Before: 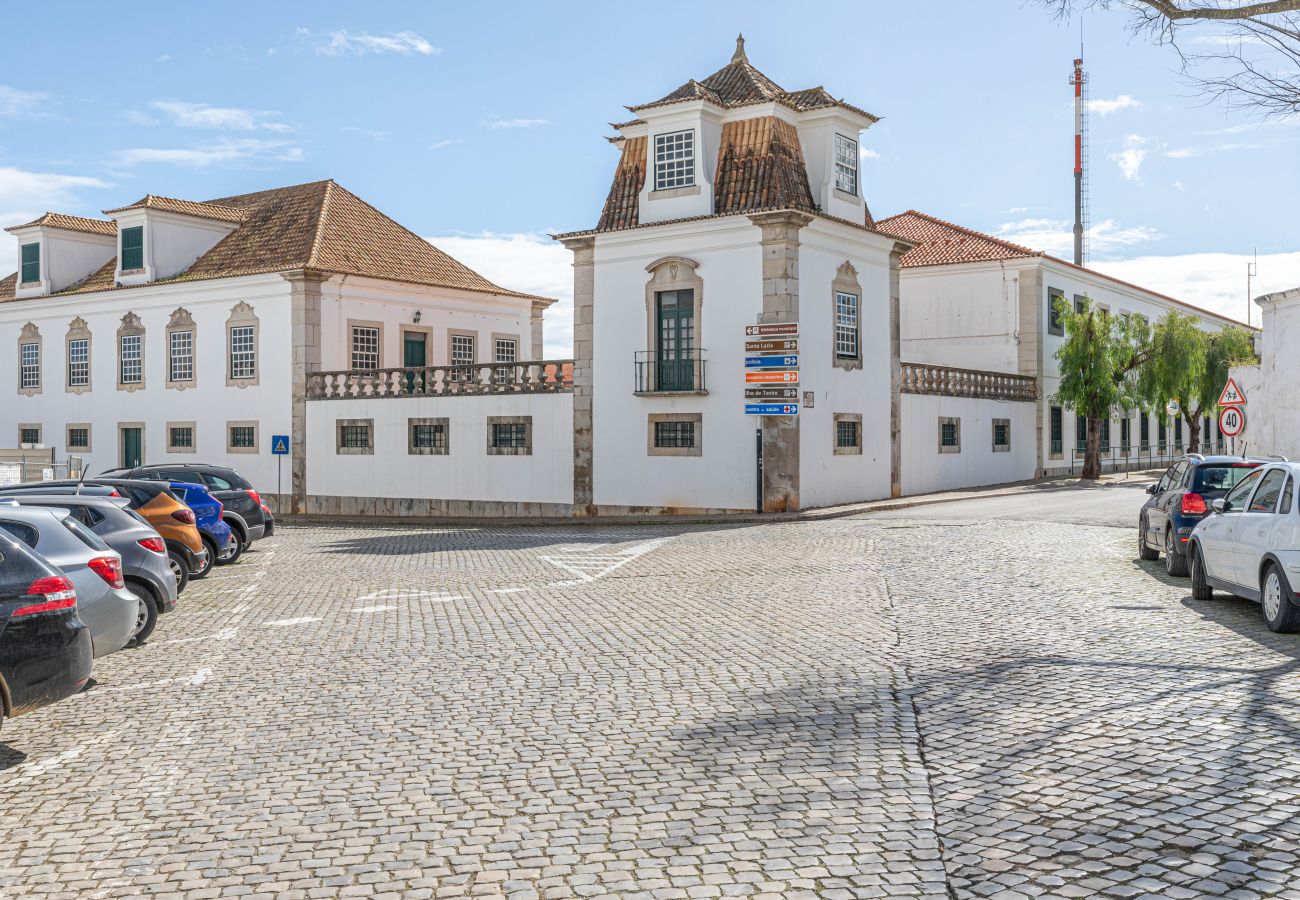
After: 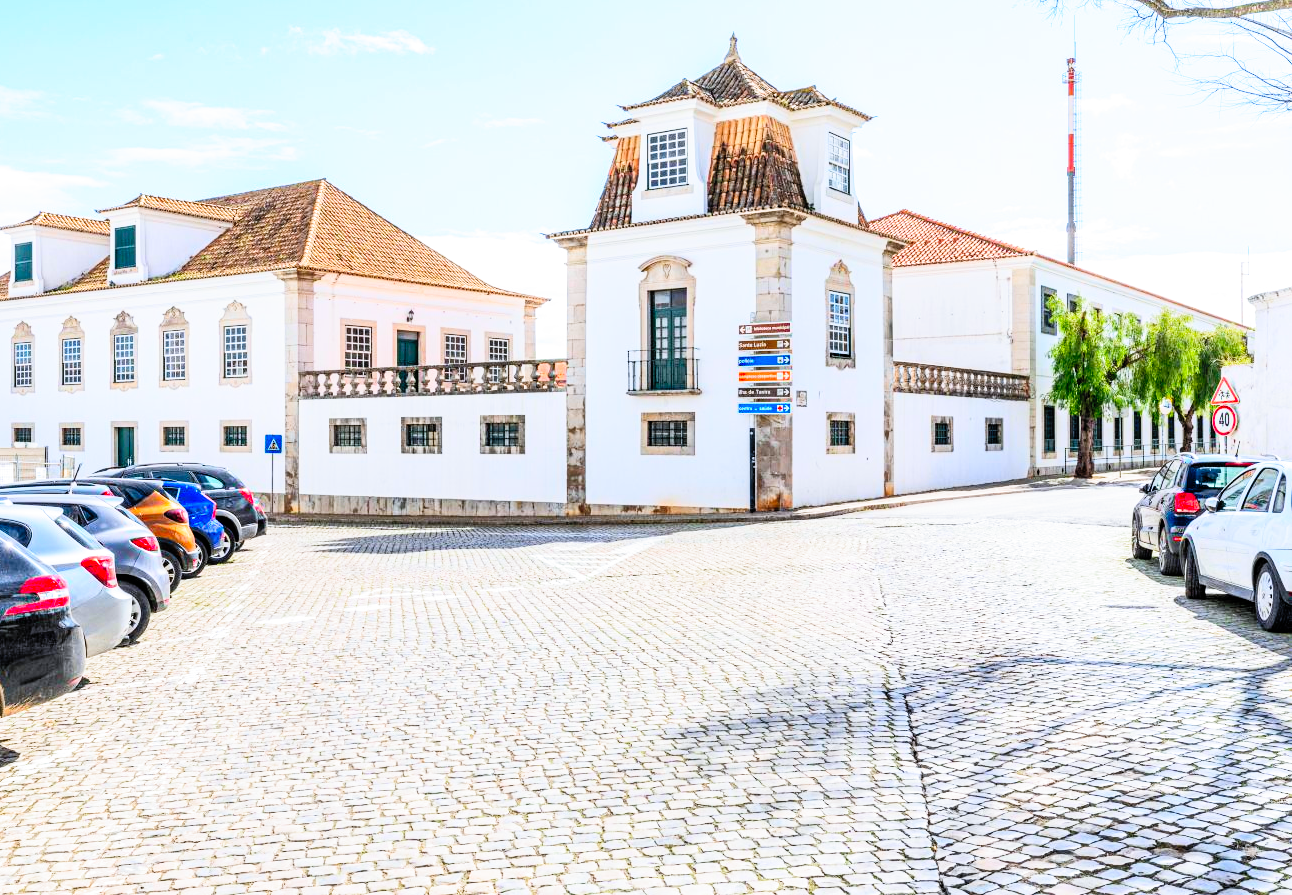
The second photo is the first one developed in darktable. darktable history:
filmic rgb: black relative exposure -8.2 EV, white relative exposure 2.2 EV, threshold 3 EV, hardness 7.11, latitude 75%, contrast 1.325, highlights saturation mix -2%, shadows ↔ highlights balance 30%, preserve chrominance no, color science v5 (2021), contrast in shadows safe, contrast in highlights safe, enable highlight reconstruction true
white balance: red 0.983, blue 1.036
crop and rotate: left 0.614%, top 0.179%, bottom 0.309%
contrast brightness saturation: contrast 0.24, brightness 0.26, saturation 0.39
tone curve: curves: ch0 [(0, 0) (0.004, 0.001) (0.133, 0.16) (0.325, 0.399) (0.475, 0.588) (0.832, 0.903) (1, 1)], color space Lab, linked channels, preserve colors none
